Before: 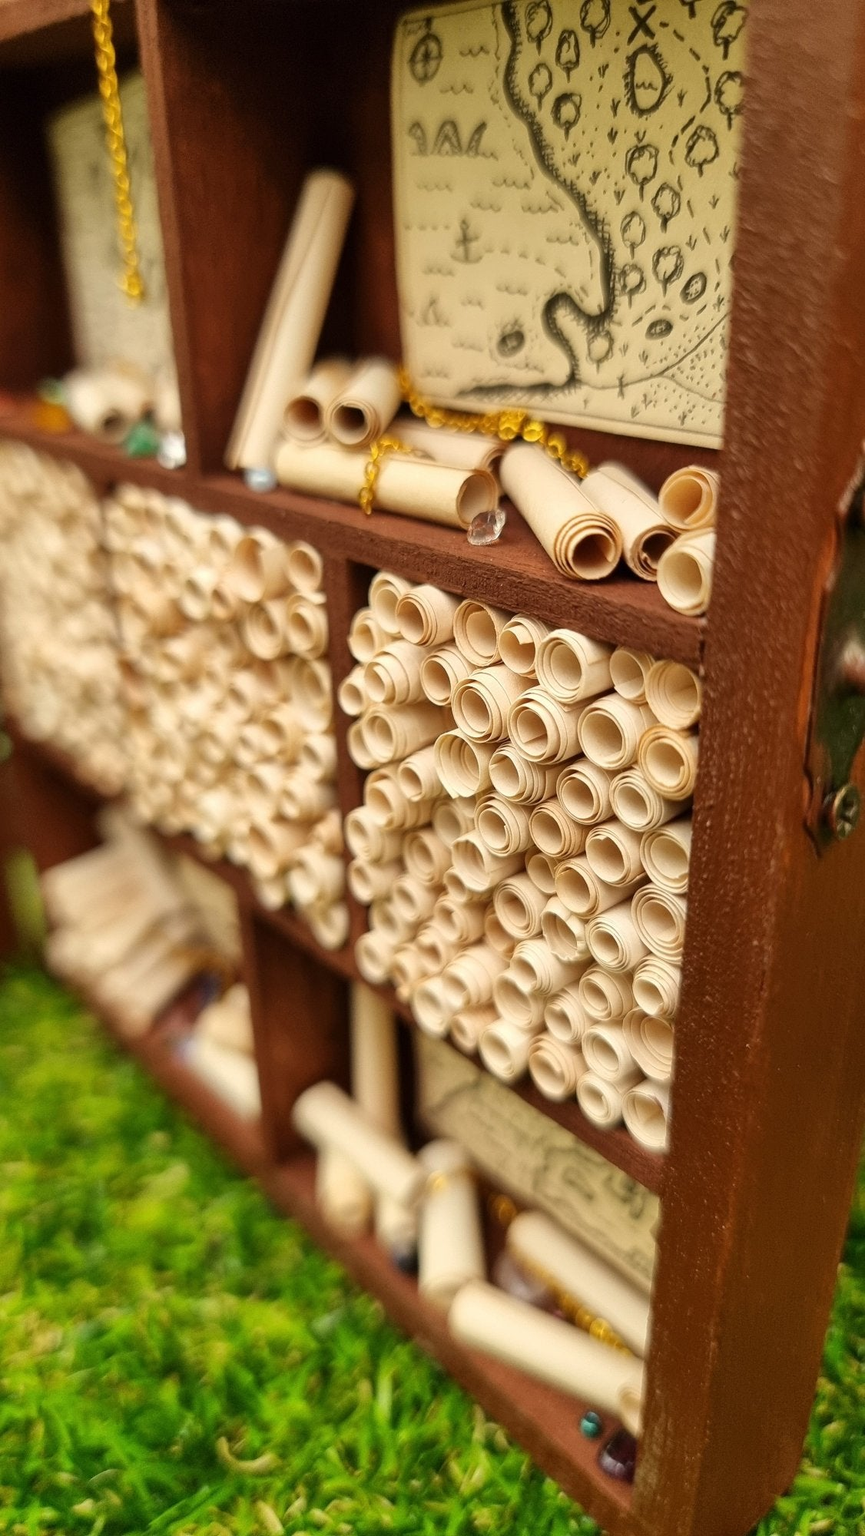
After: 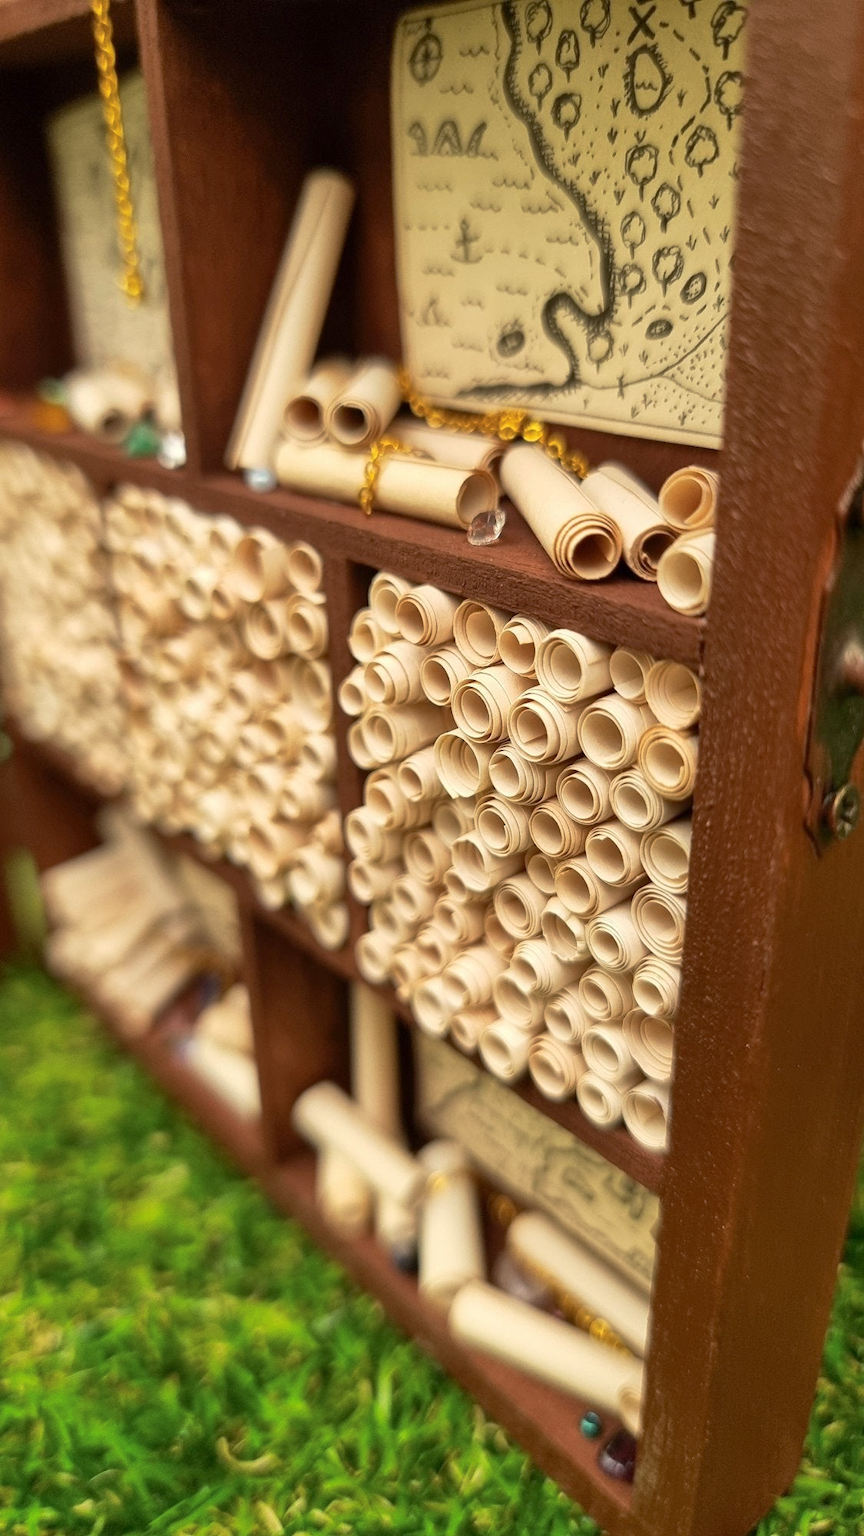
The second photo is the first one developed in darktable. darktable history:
tone curve: curves: ch0 [(0, 0) (0.15, 0.17) (0.452, 0.437) (0.611, 0.588) (0.751, 0.749) (1, 1)]; ch1 [(0, 0) (0.325, 0.327) (0.413, 0.442) (0.475, 0.467) (0.512, 0.522) (0.541, 0.55) (0.617, 0.612) (0.695, 0.697) (1, 1)]; ch2 [(0, 0) (0.386, 0.397) (0.452, 0.459) (0.505, 0.498) (0.536, 0.546) (0.574, 0.571) (0.633, 0.653) (1, 1)], preserve colors none
